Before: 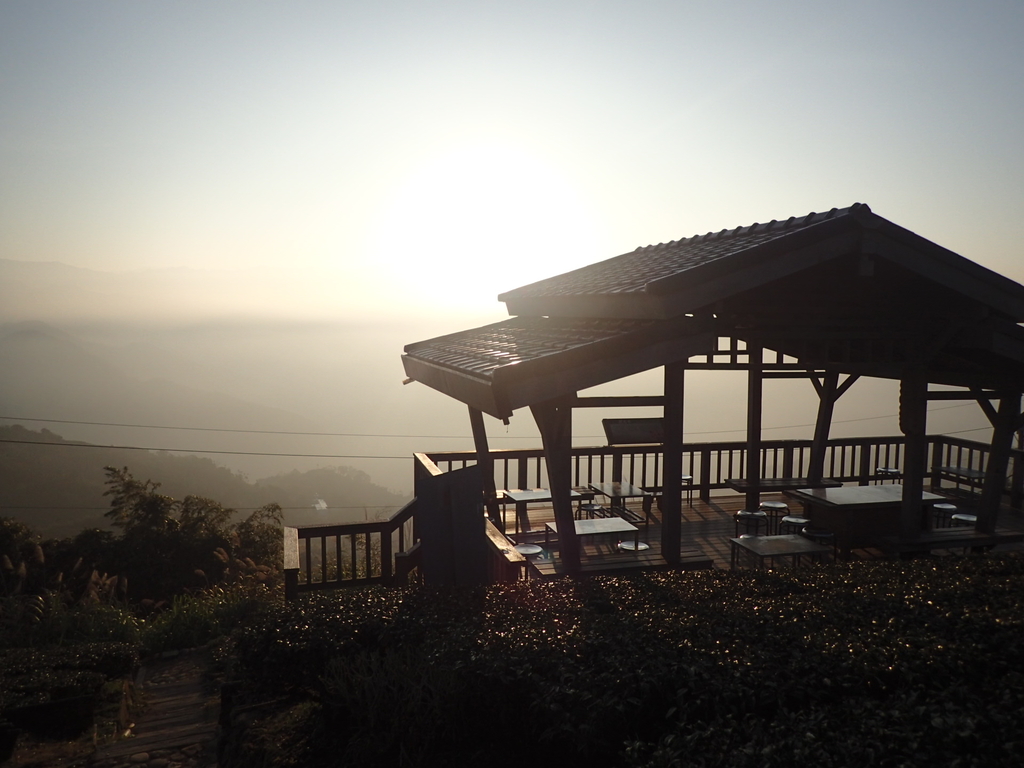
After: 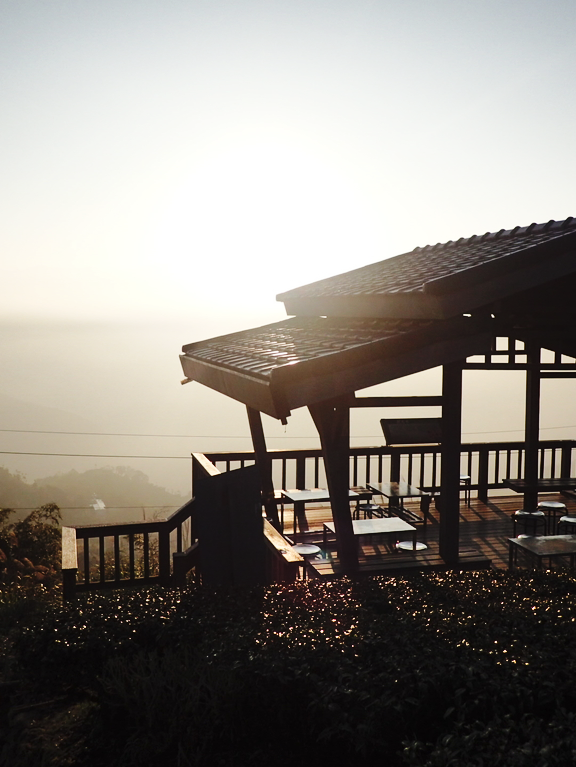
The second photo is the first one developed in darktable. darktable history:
crop: left 21.745%, right 21.97%, bottom 0.01%
shadows and highlights: soften with gaussian
base curve: curves: ch0 [(0, 0) (0.036, 0.025) (0.121, 0.166) (0.206, 0.329) (0.605, 0.79) (1, 1)], preserve colors none
